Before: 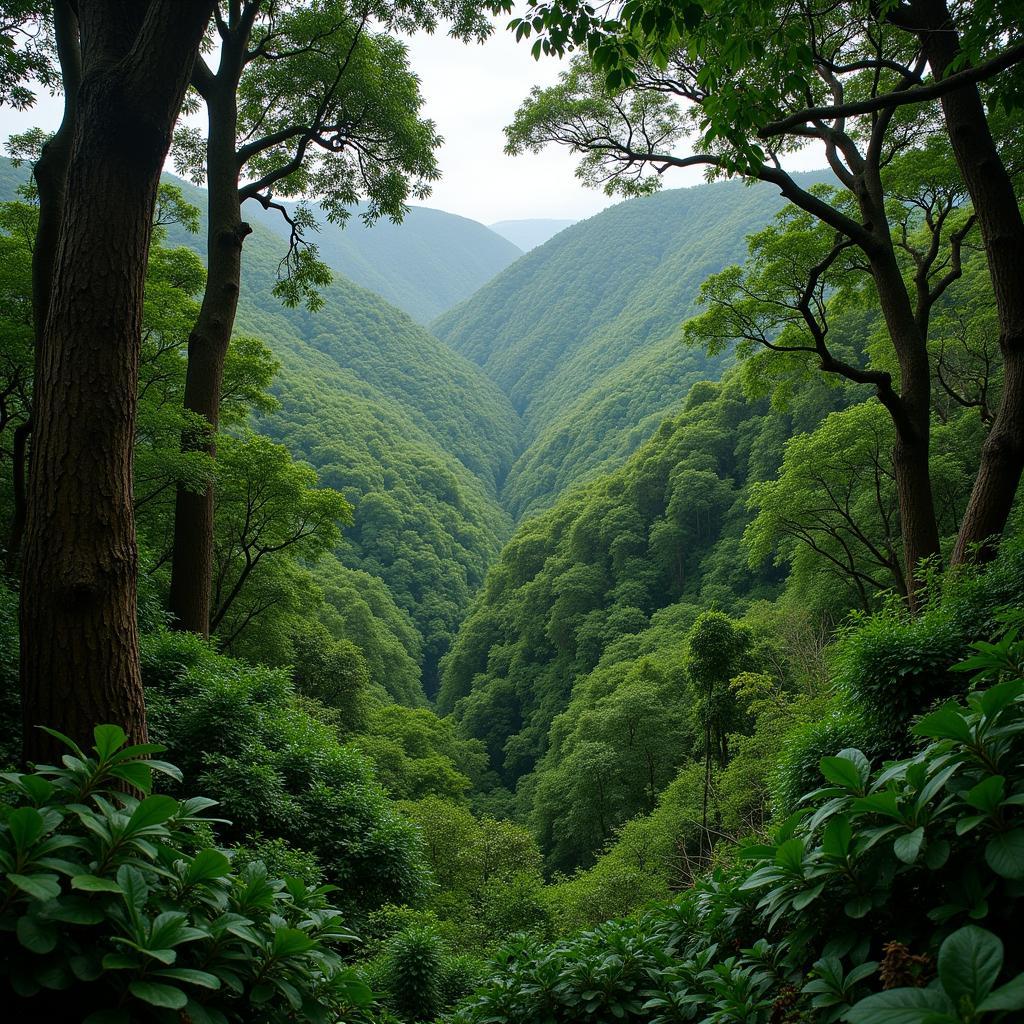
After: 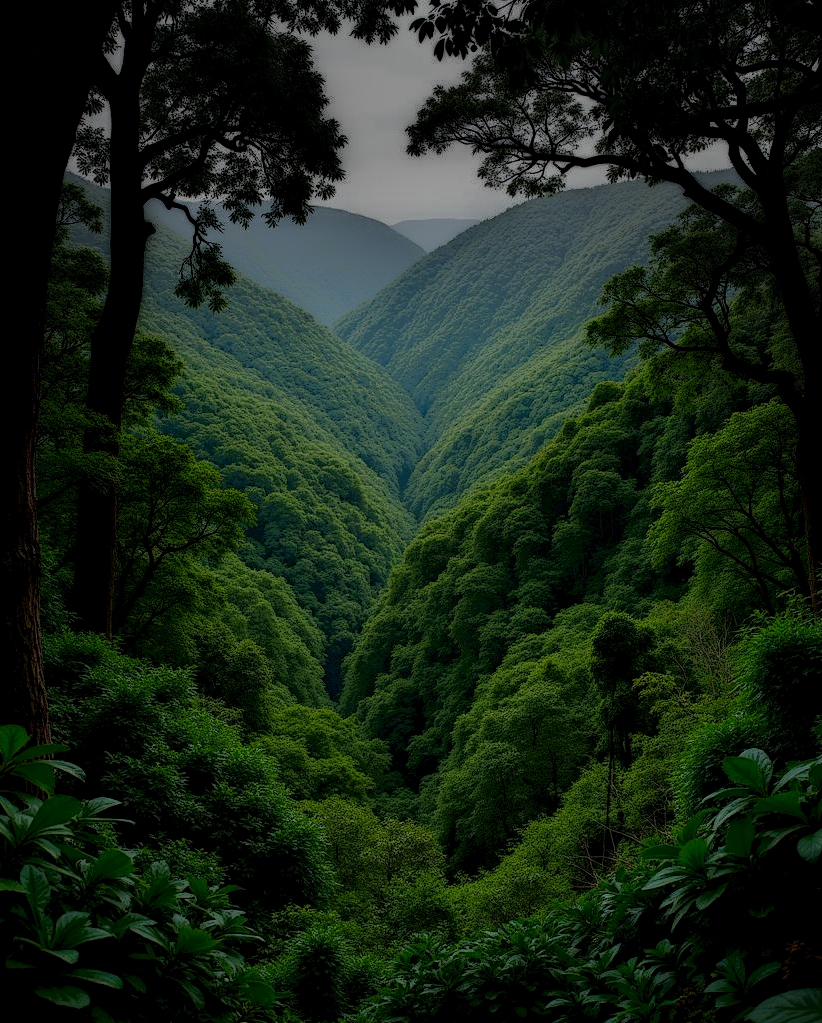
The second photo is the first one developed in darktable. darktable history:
crop and rotate: left 9.497%, right 10.169%
vignetting: fall-off start 88.48%, fall-off radius 43.38%, center (-0.024, 0.403), width/height ratio 1.166, unbound false
local contrast: highlights 6%, shadows 215%, detail 164%, midtone range 0.002
